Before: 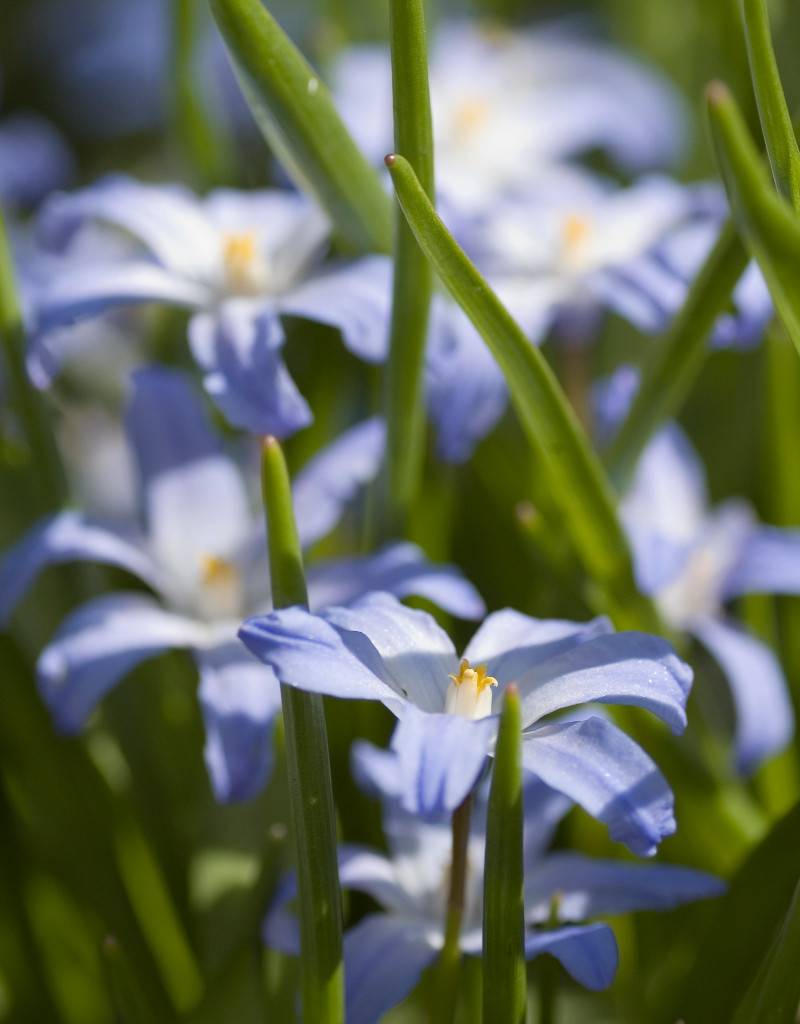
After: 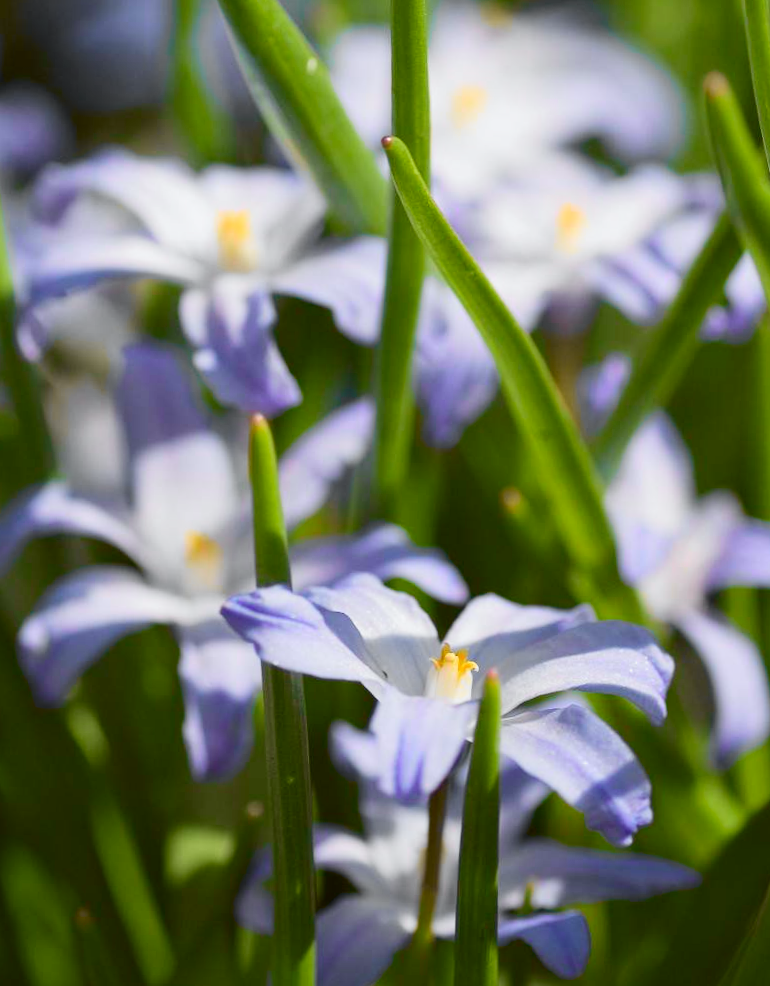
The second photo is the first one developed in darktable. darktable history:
crop and rotate: angle -1.74°
tone curve: curves: ch0 [(0, 0) (0.071, 0.047) (0.266, 0.26) (0.491, 0.552) (0.753, 0.818) (1, 0.983)]; ch1 [(0, 0) (0.346, 0.307) (0.408, 0.369) (0.463, 0.443) (0.482, 0.493) (0.502, 0.5) (0.517, 0.518) (0.546, 0.576) (0.588, 0.643) (0.651, 0.709) (1, 1)]; ch2 [(0, 0) (0.346, 0.34) (0.434, 0.46) (0.485, 0.494) (0.5, 0.494) (0.517, 0.503) (0.535, 0.545) (0.583, 0.624) (0.625, 0.678) (1, 1)], color space Lab, independent channels, preserve colors none
